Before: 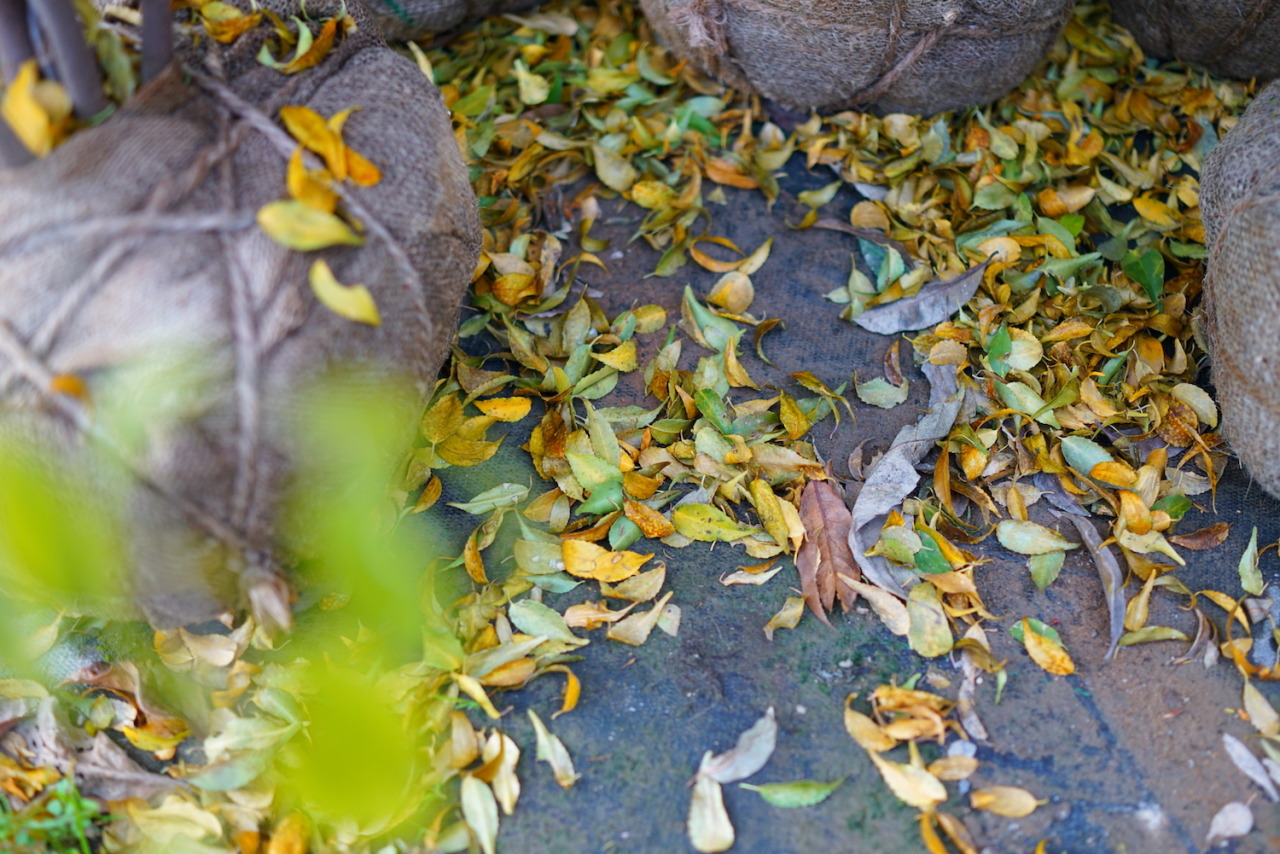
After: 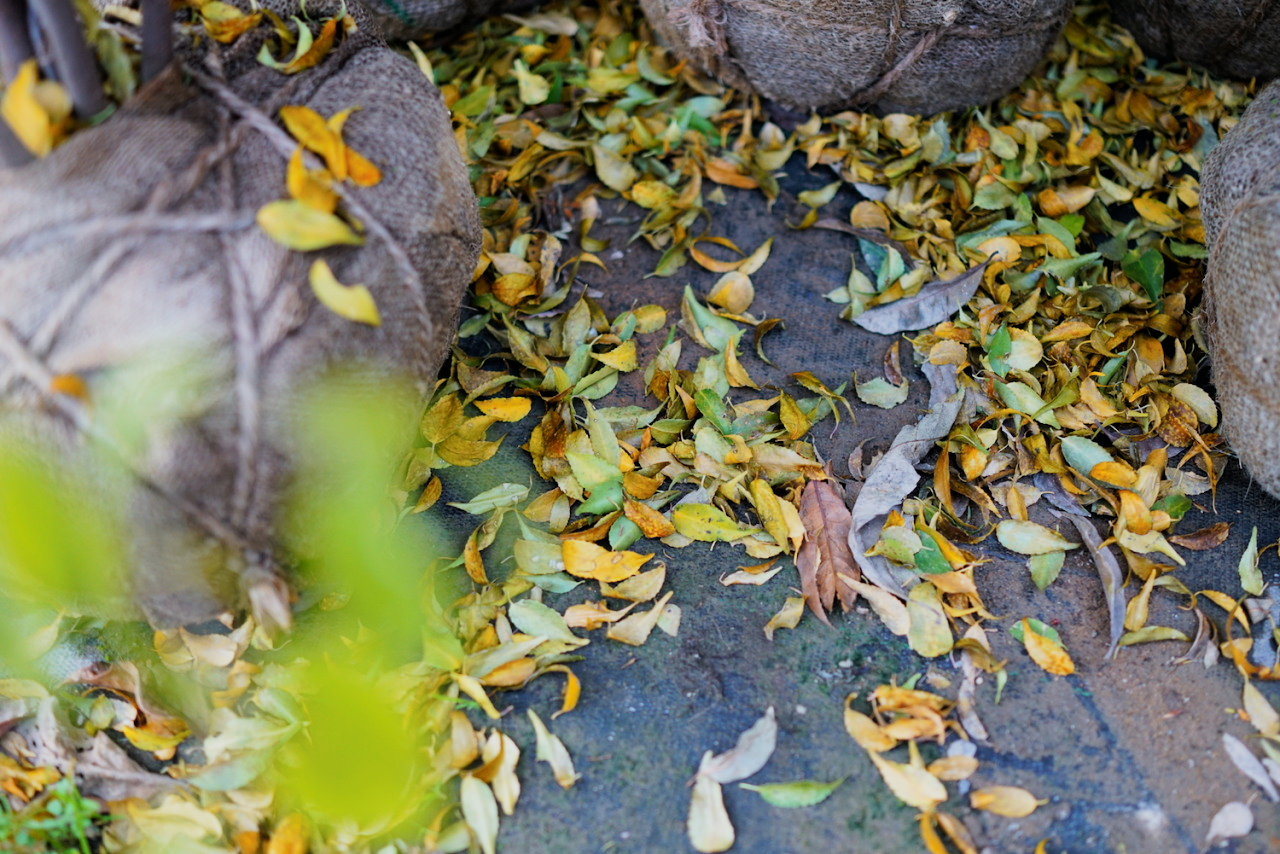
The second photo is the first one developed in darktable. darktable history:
filmic rgb: black relative exposure -16 EV, white relative exposure 5.31 EV, hardness 5.91, contrast 1.241
